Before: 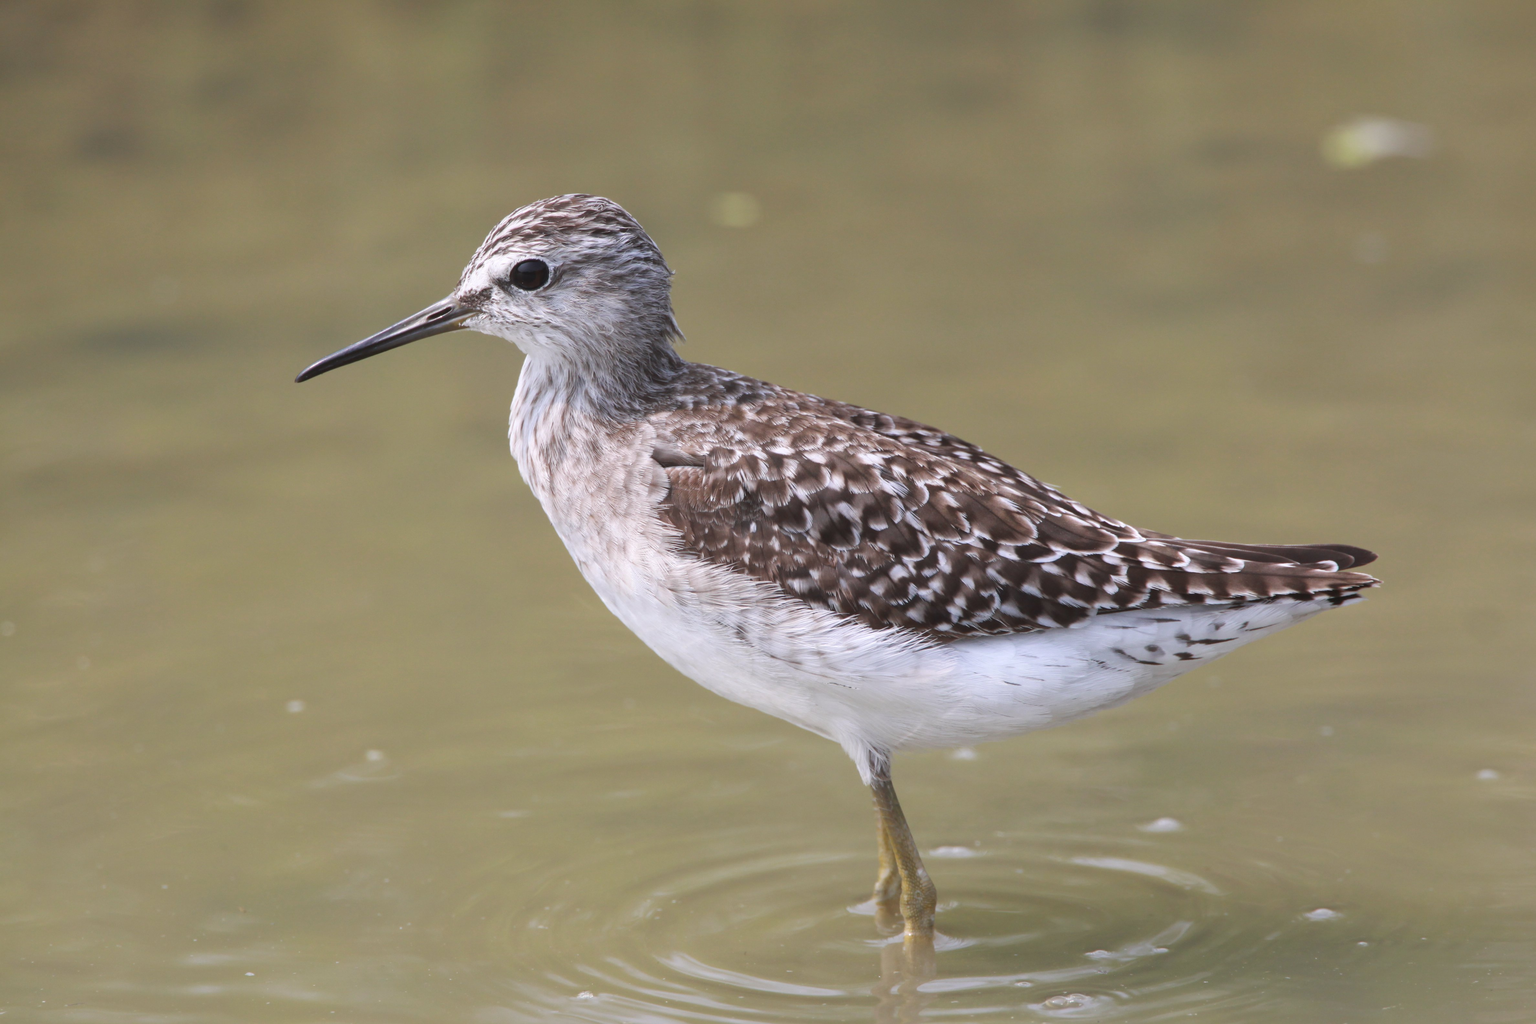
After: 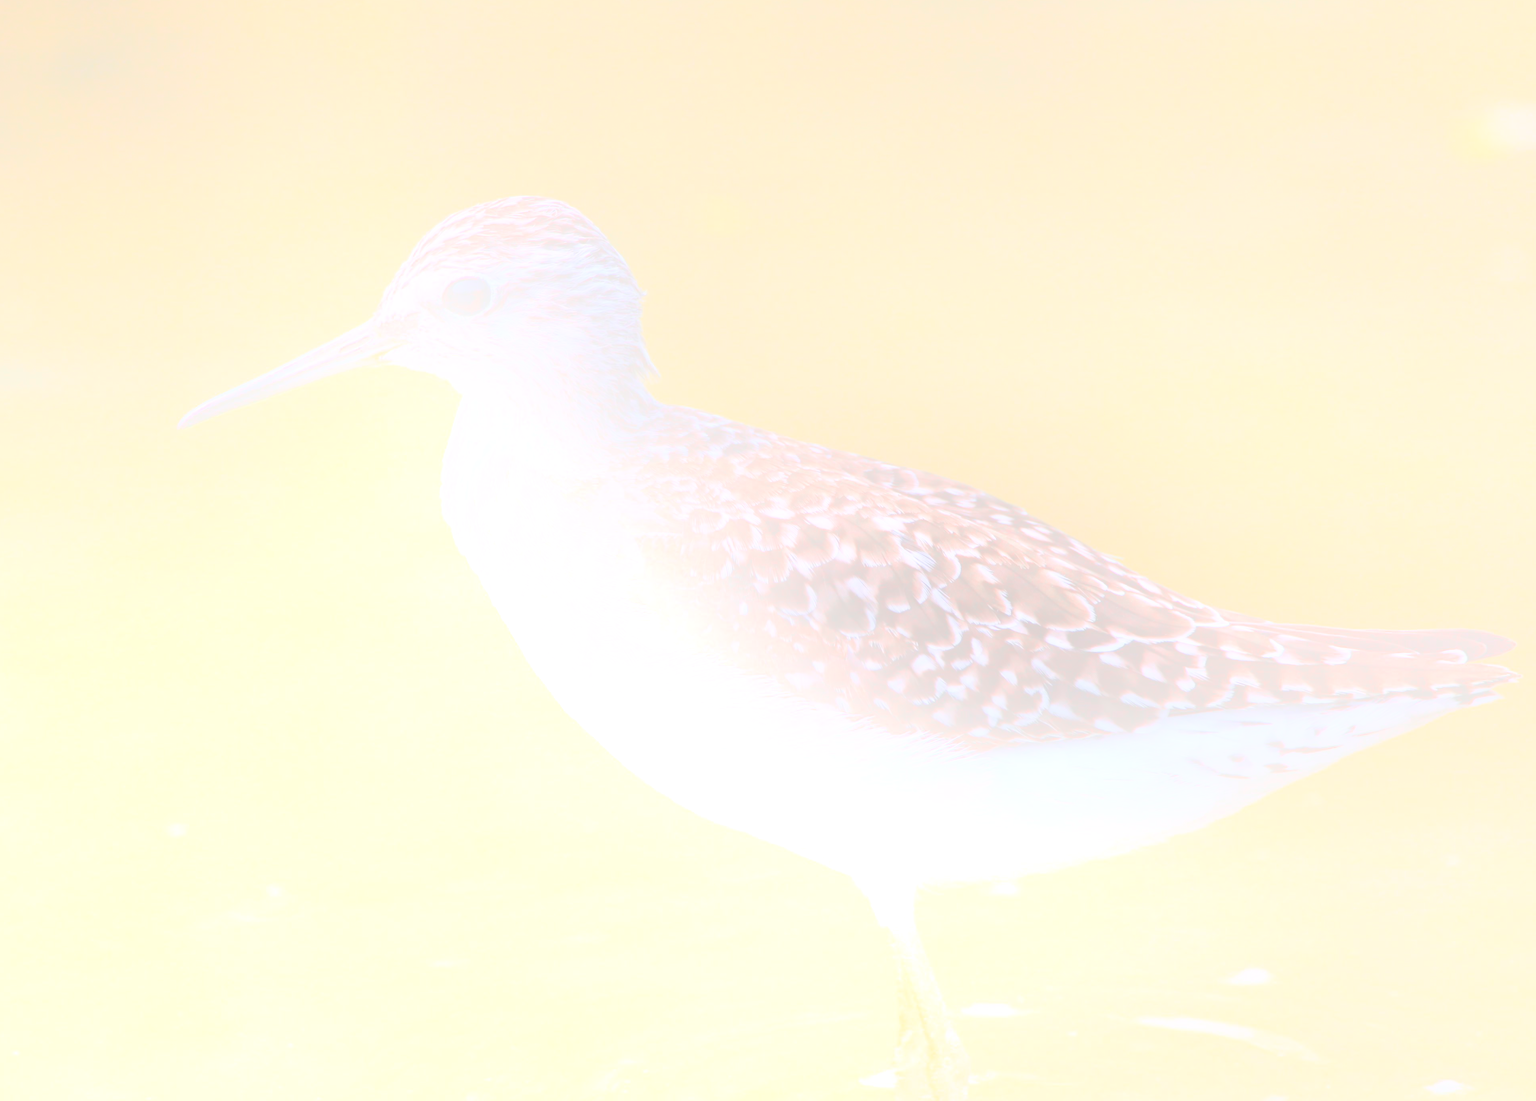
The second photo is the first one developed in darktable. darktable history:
color zones: curves: ch0 [(0.009, 0.528) (0.136, 0.6) (0.255, 0.586) (0.39, 0.528) (0.522, 0.584) (0.686, 0.736) (0.849, 0.561)]; ch1 [(0.045, 0.781) (0.14, 0.416) (0.257, 0.695) (0.442, 0.032) (0.738, 0.338) (0.818, 0.632) (0.891, 0.741) (1, 0.704)]; ch2 [(0, 0.667) (0.141, 0.52) (0.26, 0.37) (0.474, 0.432) (0.743, 0.286)]
crop: left 9.929%, top 3.475%, right 9.188%, bottom 9.529%
contrast brightness saturation: contrast 0.1, saturation -0.3
bloom: size 70%, threshold 25%, strength 70%
